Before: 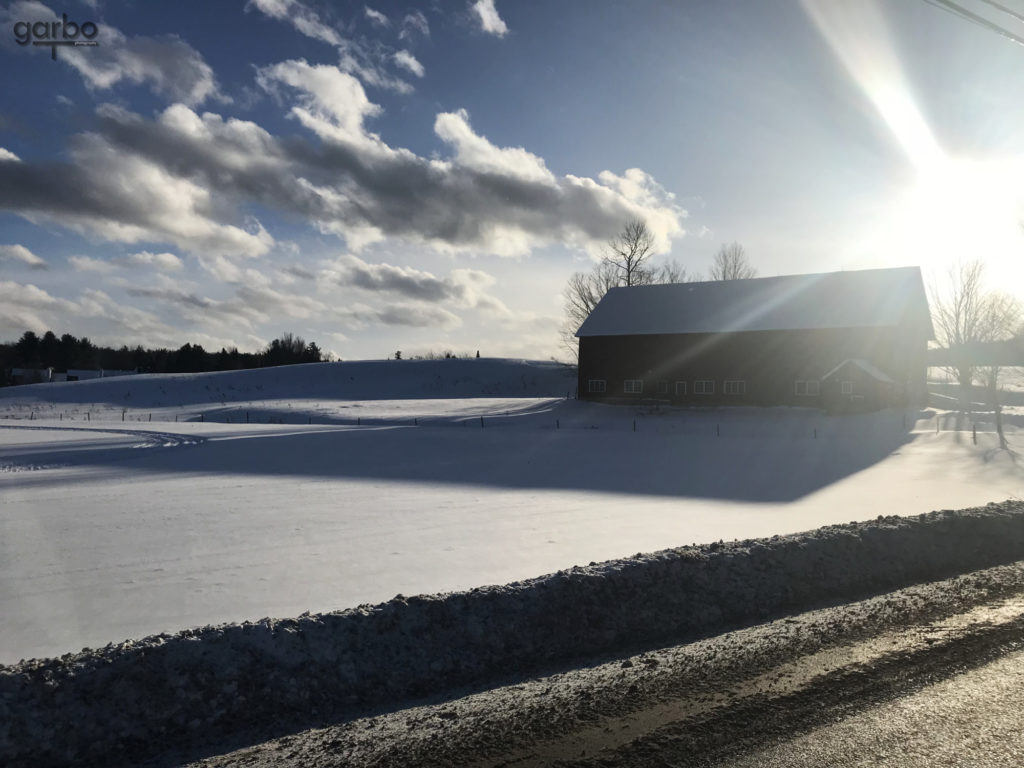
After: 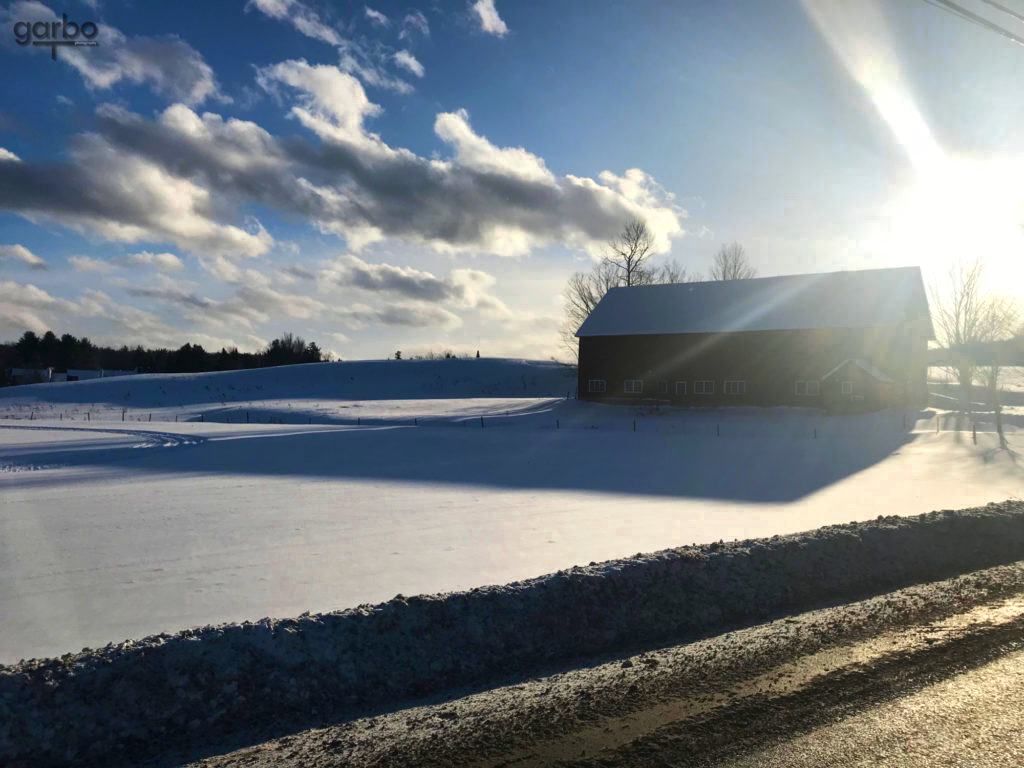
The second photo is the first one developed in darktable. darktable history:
color zones: curves: ch0 [(0.004, 0.305) (0.261, 0.623) (0.389, 0.399) (0.708, 0.571) (0.947, 0.34)]; ch1 [(0.025, 0.645) (0.229, 0.584) (0.326, 0.551) (0.484, 0.262) (0.757, 0.643)]
velvia: on, module defaults
